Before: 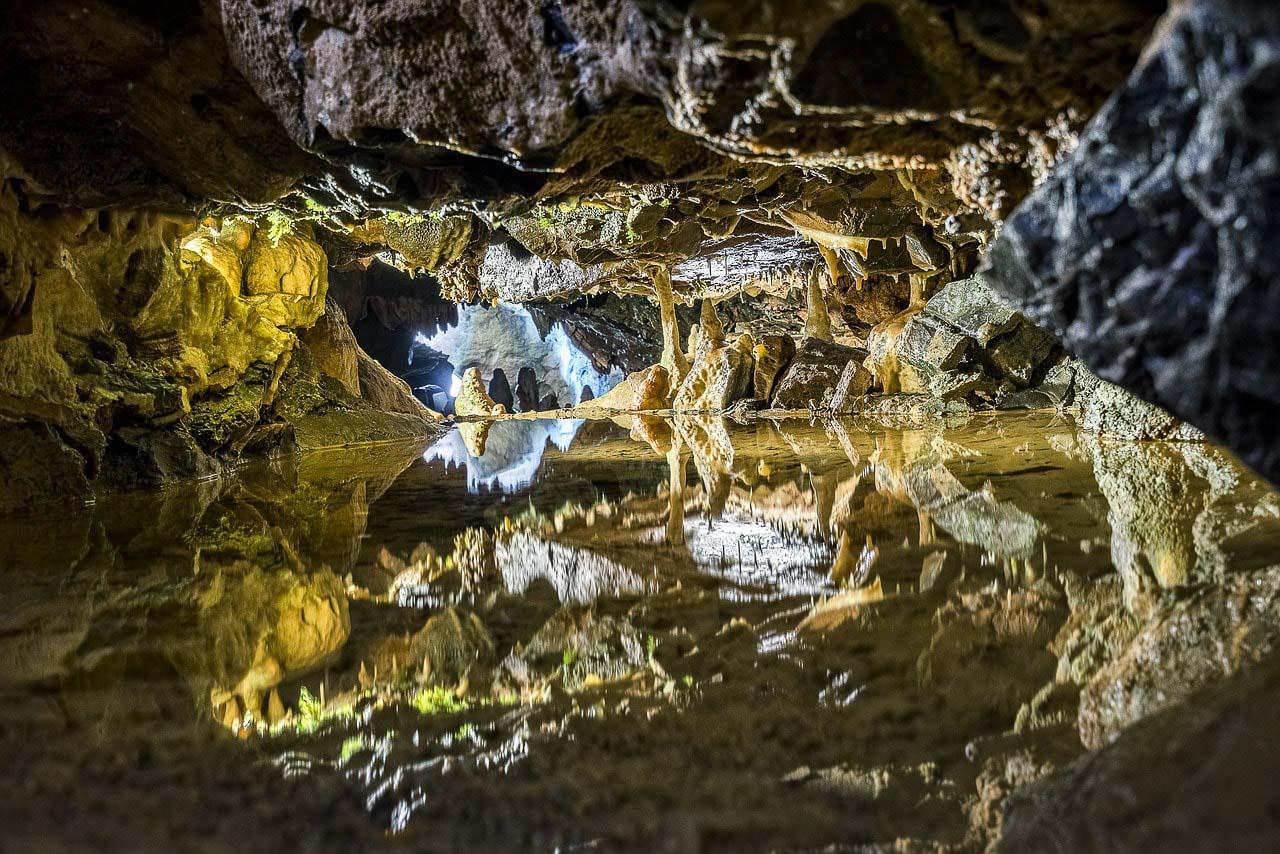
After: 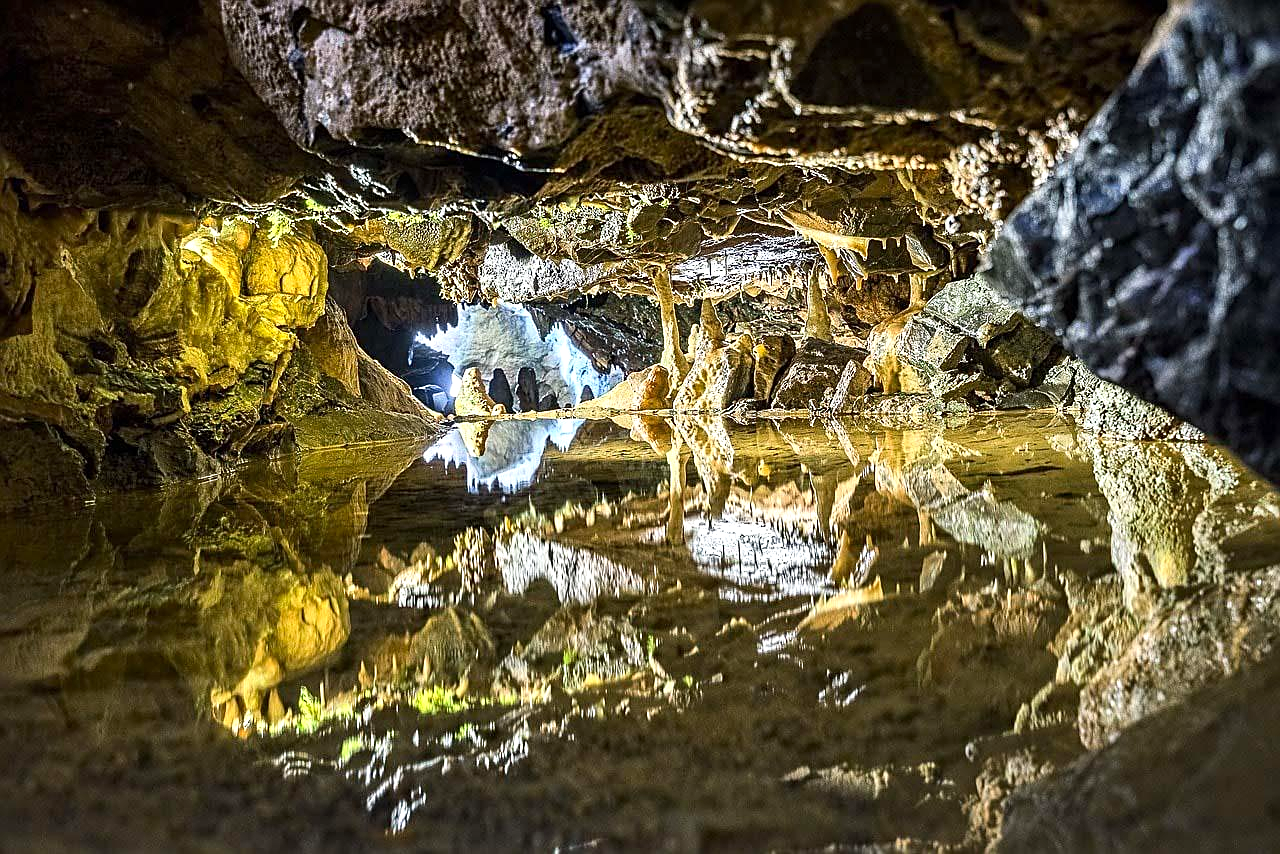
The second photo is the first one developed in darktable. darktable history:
contrast brightness saturation: contrast 0.099, brightness 0.032, saturation 0.087
sharpen: on, module defaults
exposure: exposure 0.377 EV, compensate highlight preservation false
